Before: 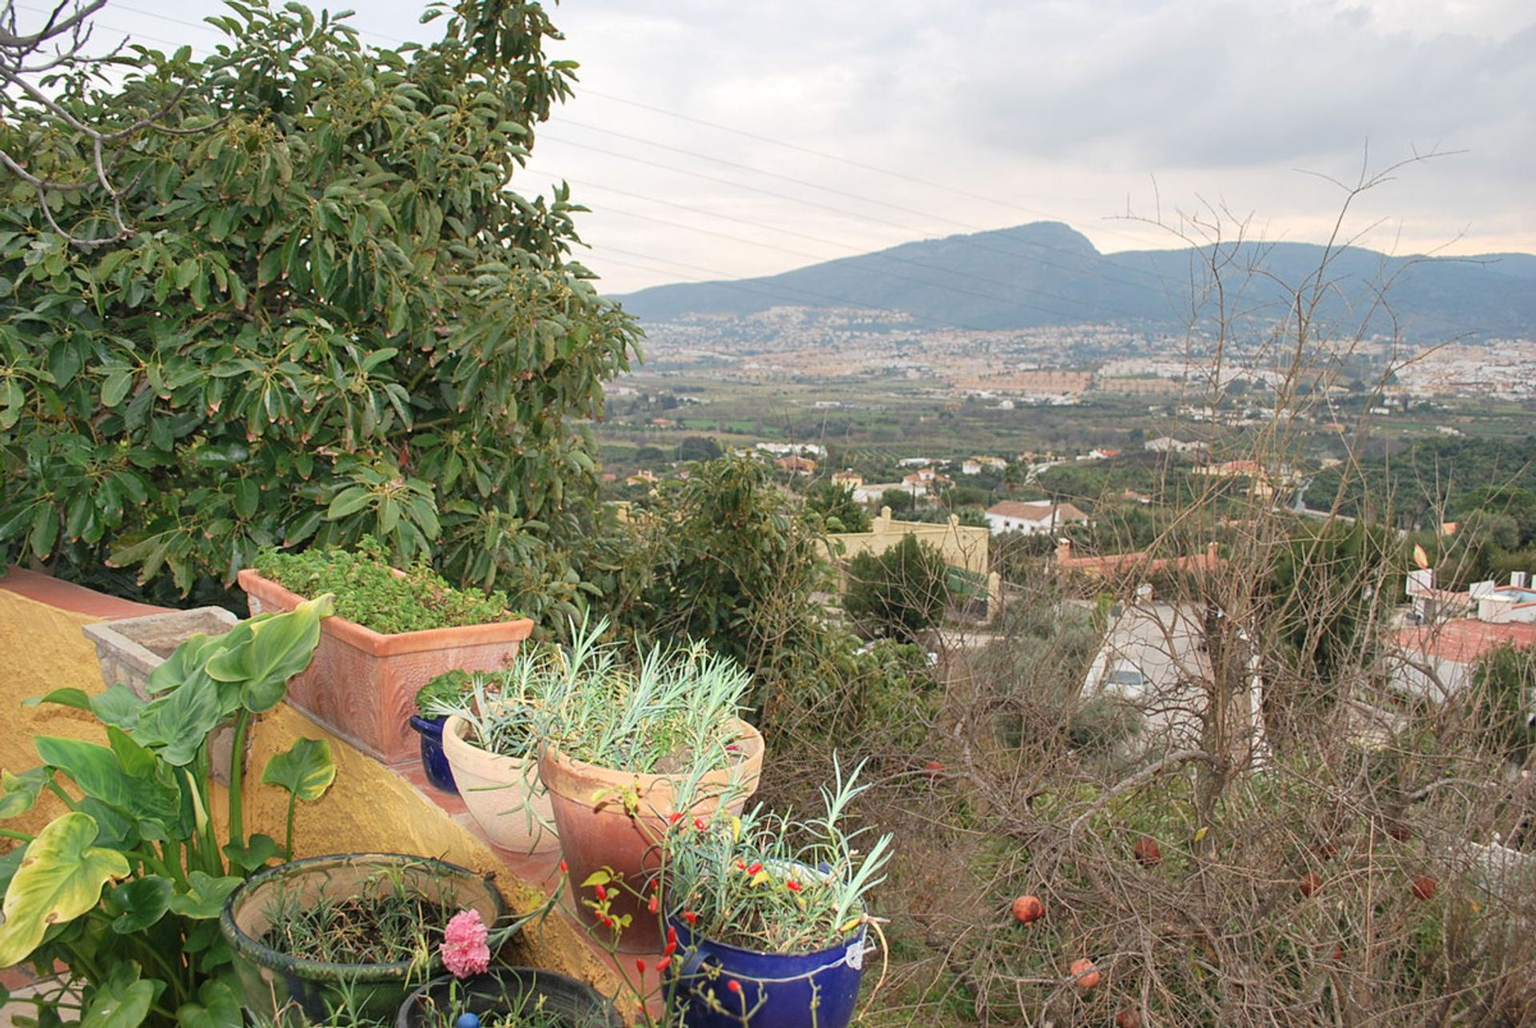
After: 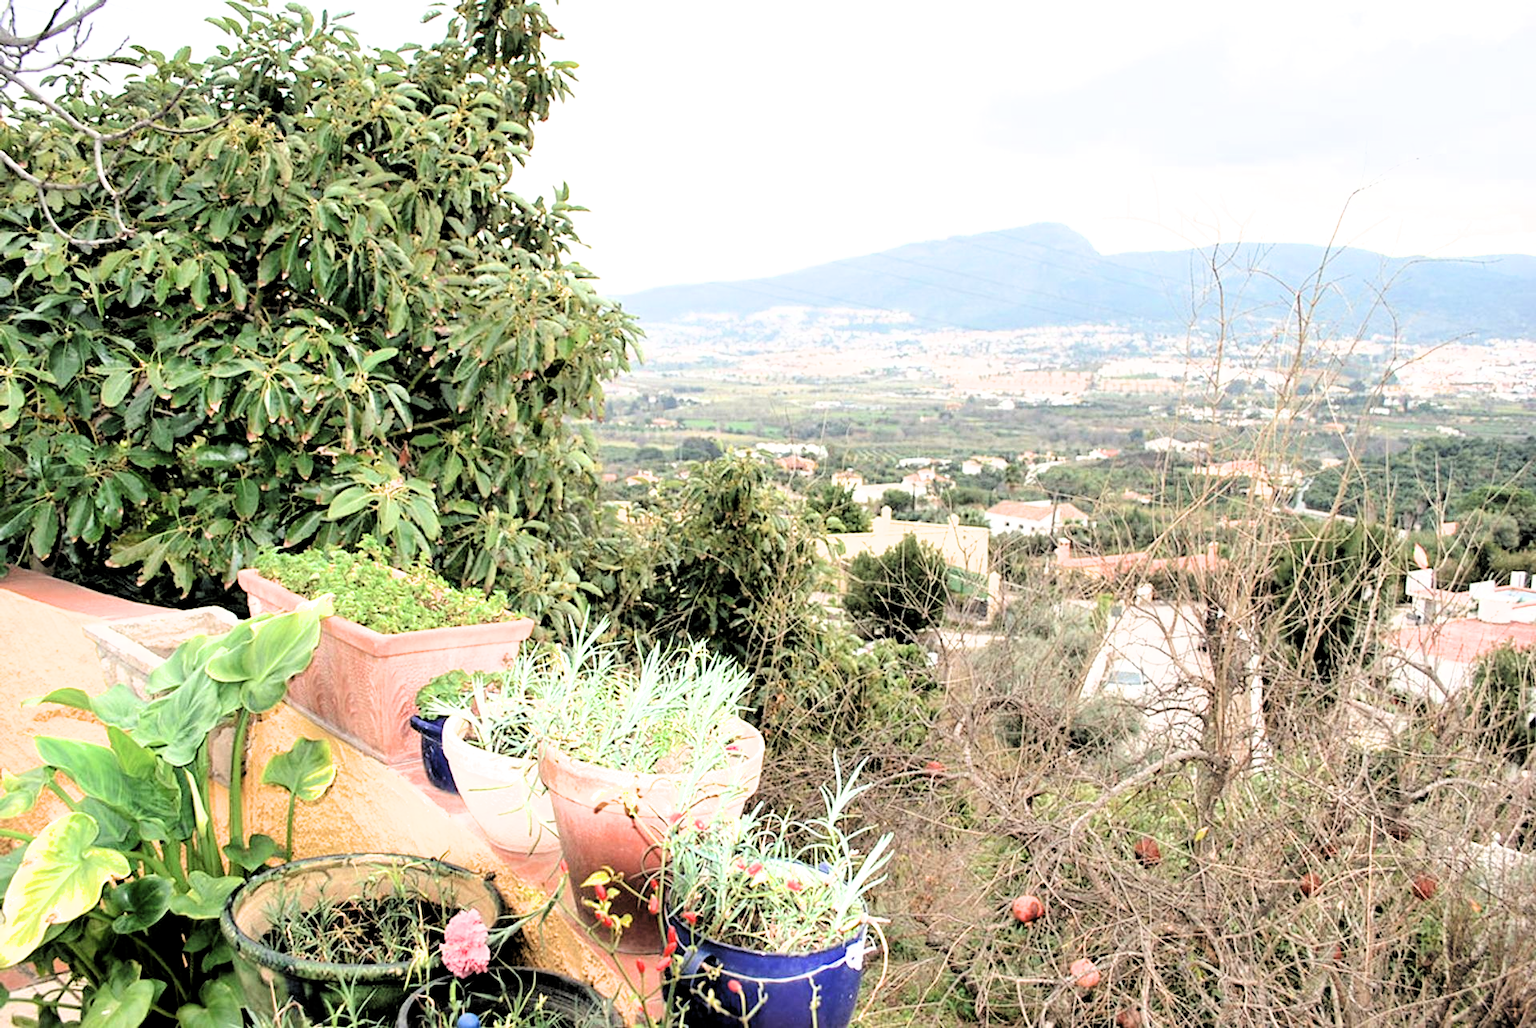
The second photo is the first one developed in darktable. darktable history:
exposure: black level correction 0, exposure 1.103 EV, compensate highlight preservation false
filmic rgb: middle gray luminance 13.76%, black relative exposure -2.08 EV, white relative exposure 3.1 EV, target black luminance 0%, hardness 1.79, latitude 58.91%, contrast 1.745, highlights saturation mix 4.74%, shadows ↔ highlights balance -36.73%, iterations of high-quality reconstruction 10
